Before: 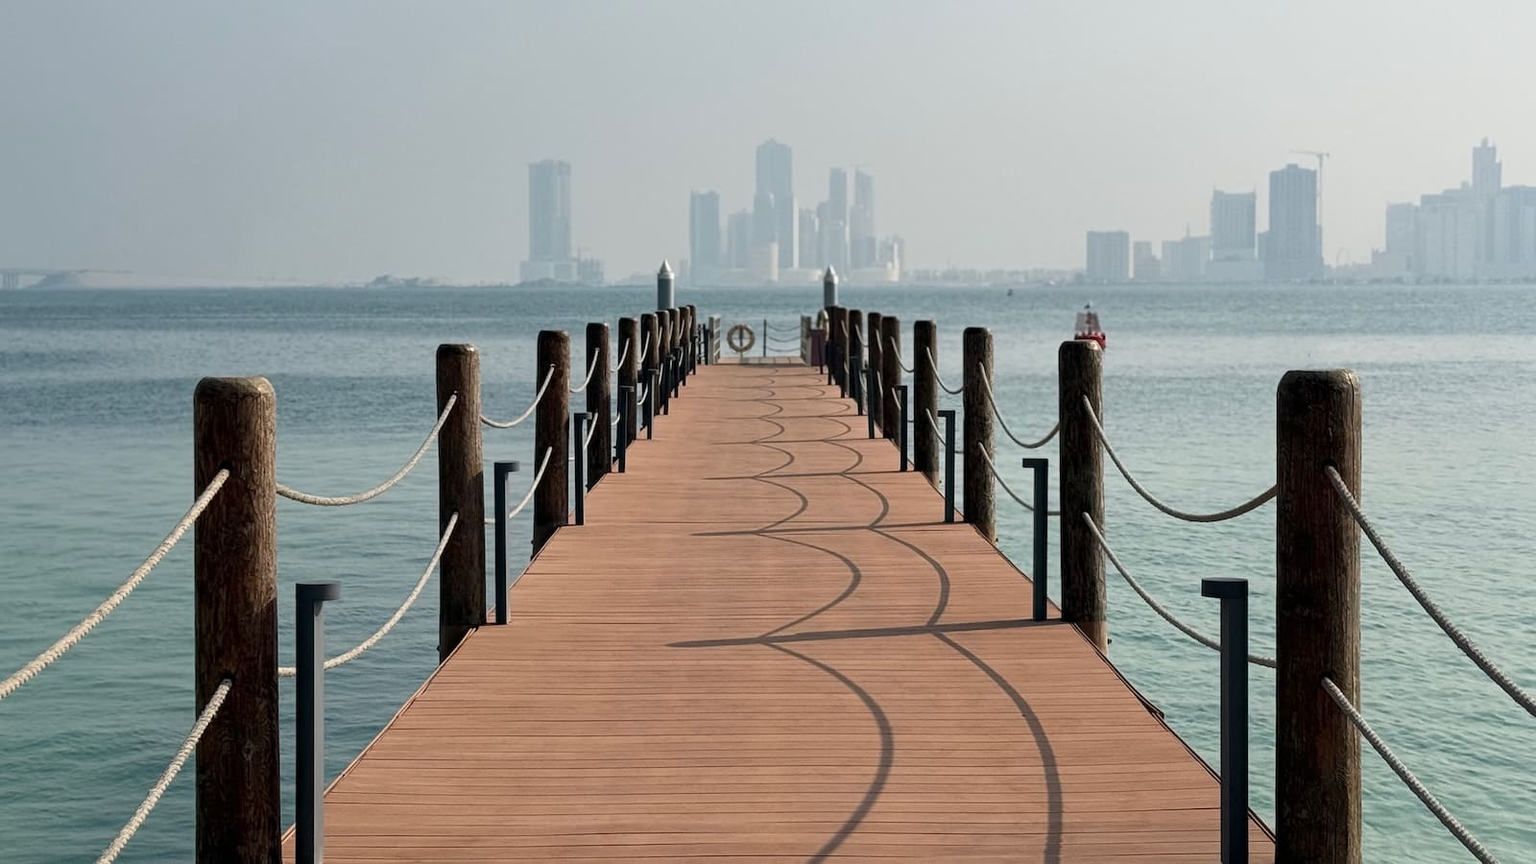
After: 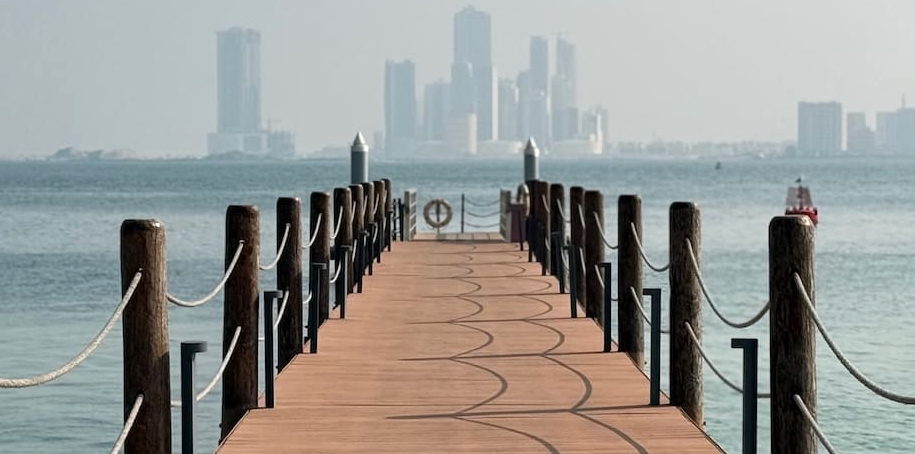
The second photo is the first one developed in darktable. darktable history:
crop: left 20.932%, top 15.471%, right 21.848%, bottom 34.081%
exposure: exposure 0.131 EV, compensate highlight preservation false
